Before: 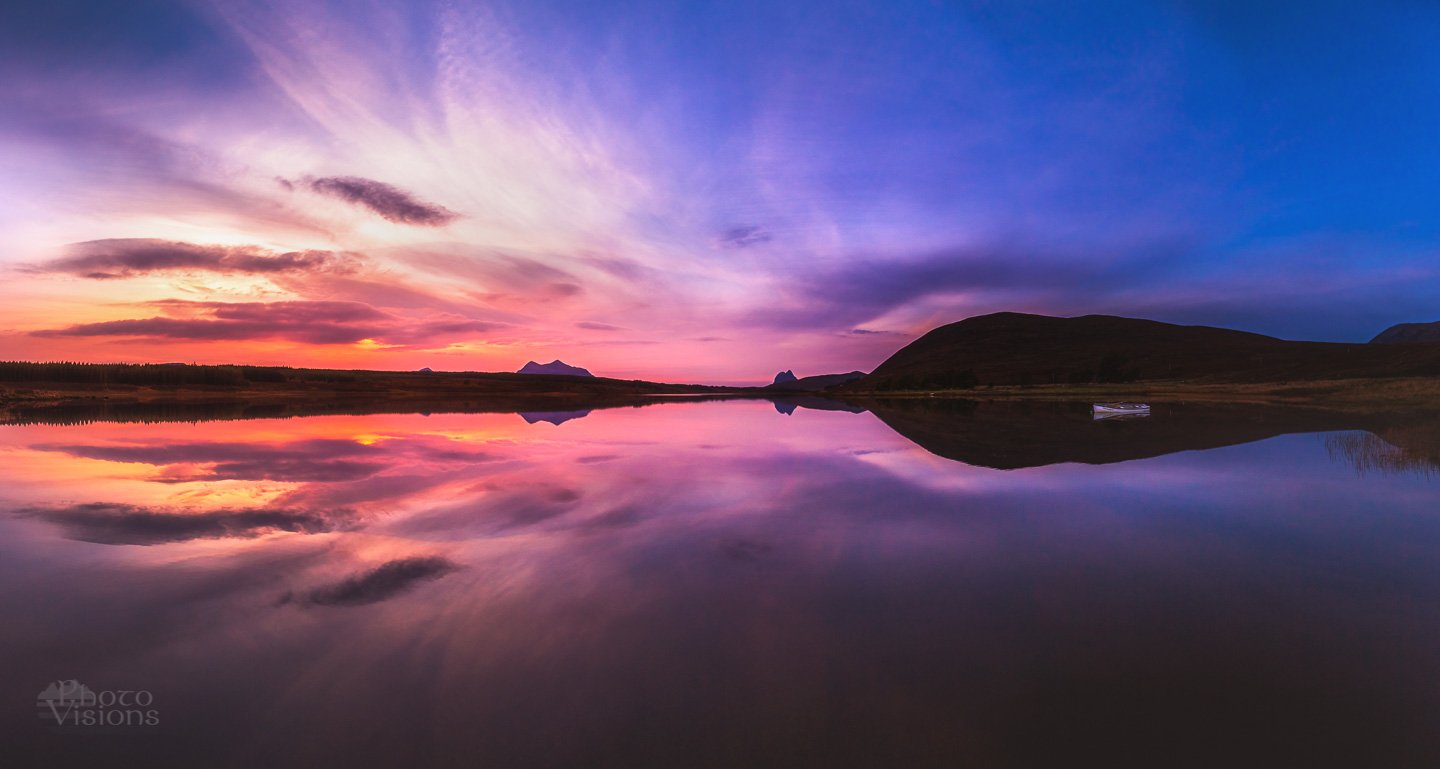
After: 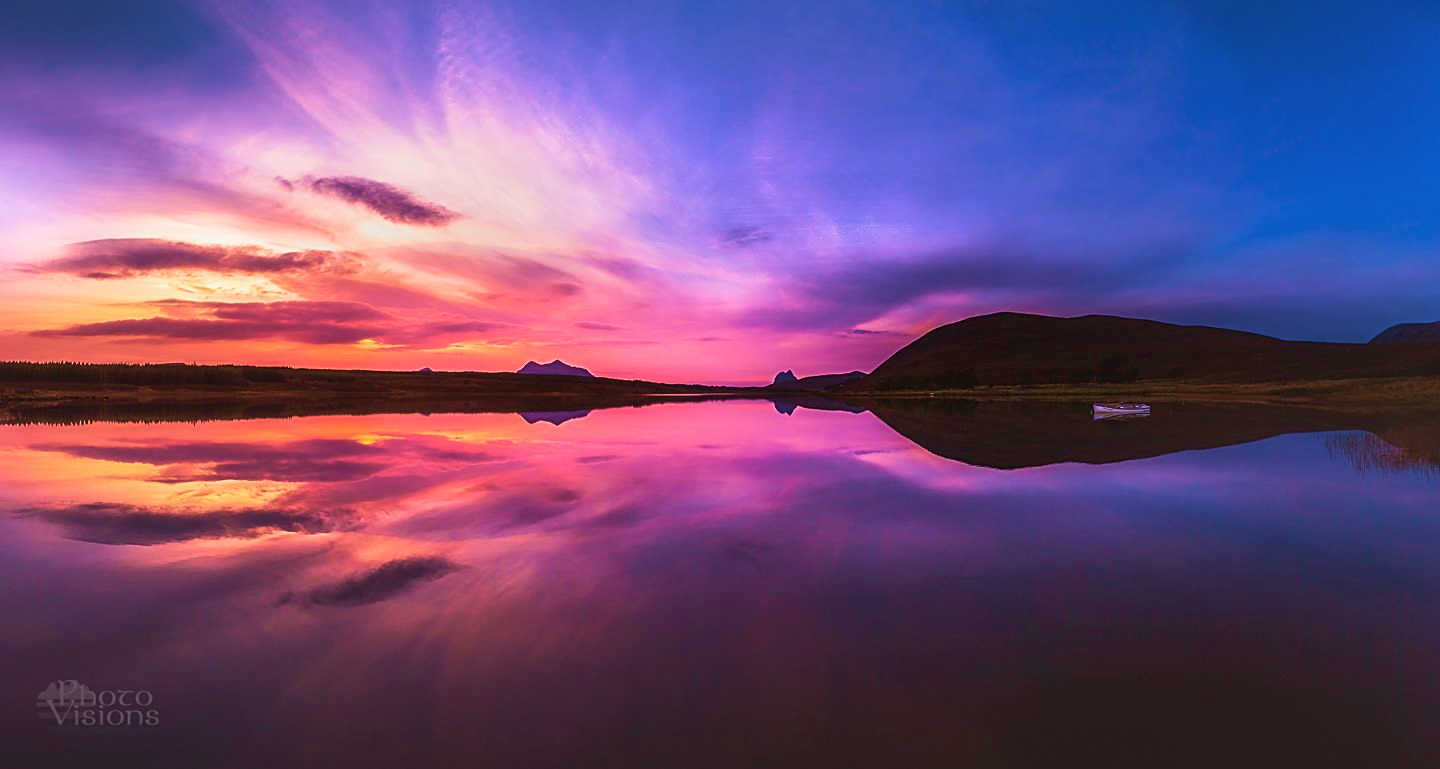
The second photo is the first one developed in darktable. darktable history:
sharpen: on, module defaults
velvia: strength 74.62%
